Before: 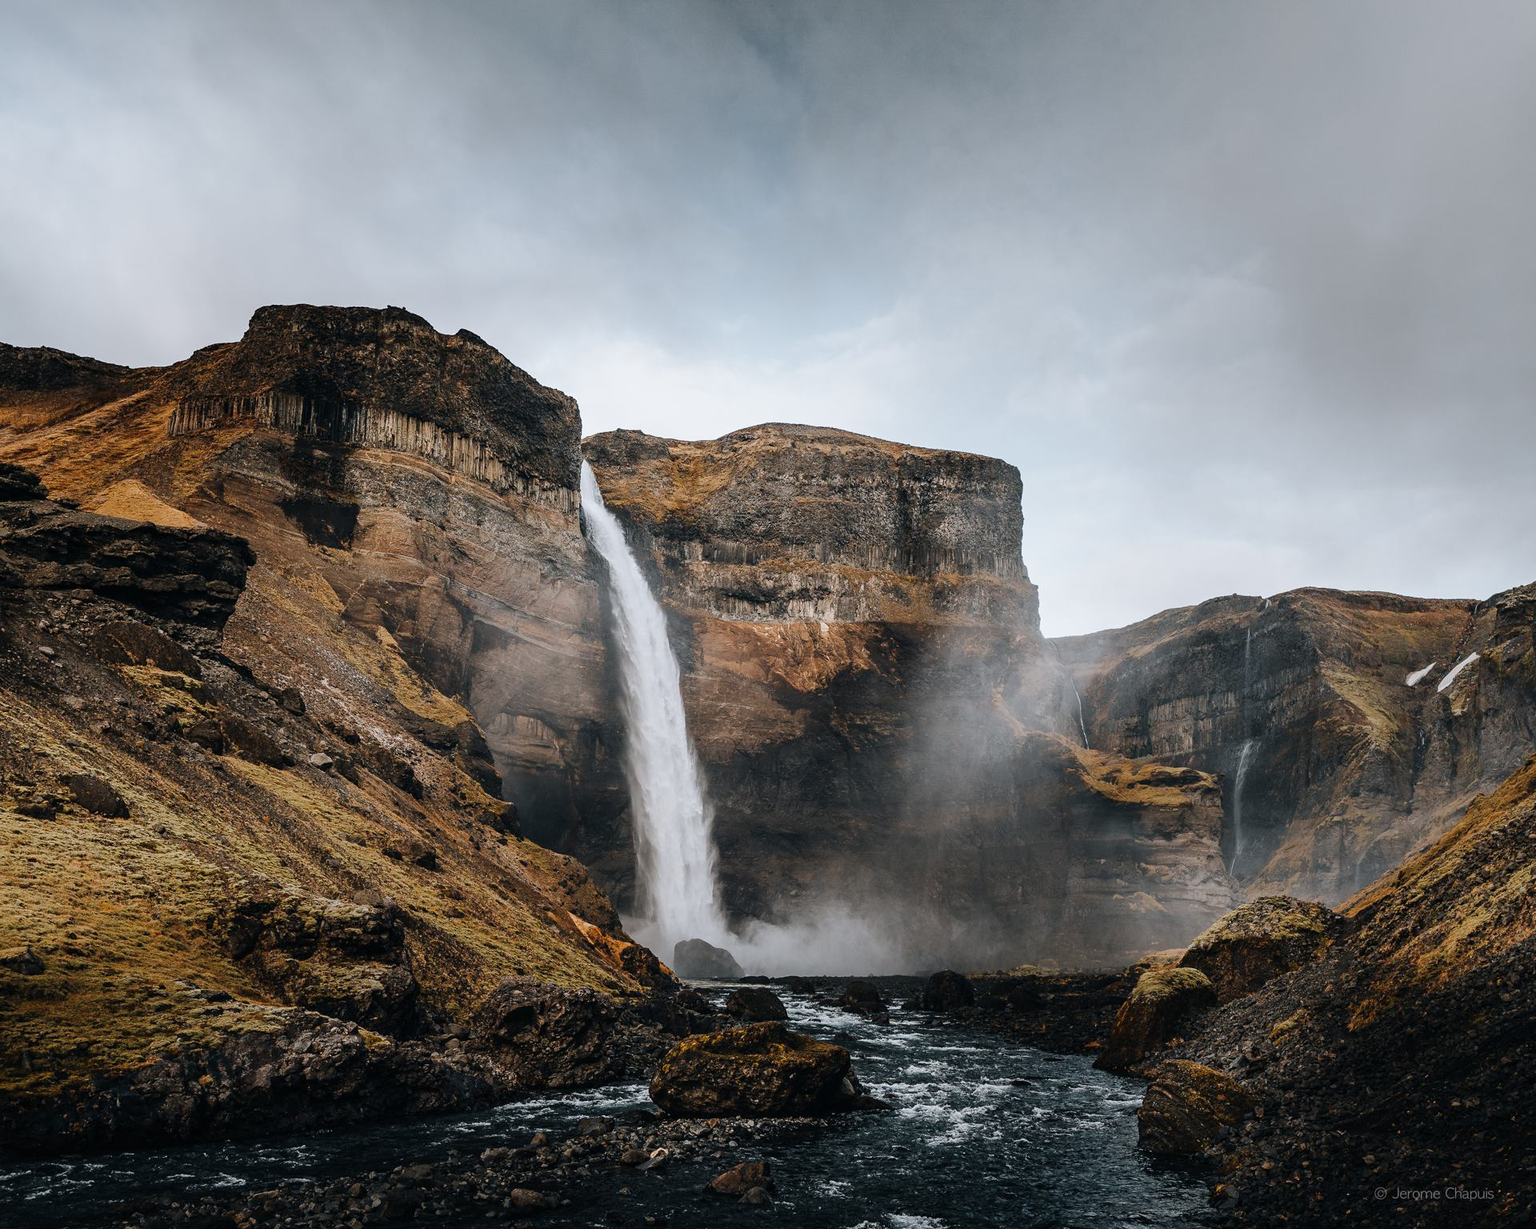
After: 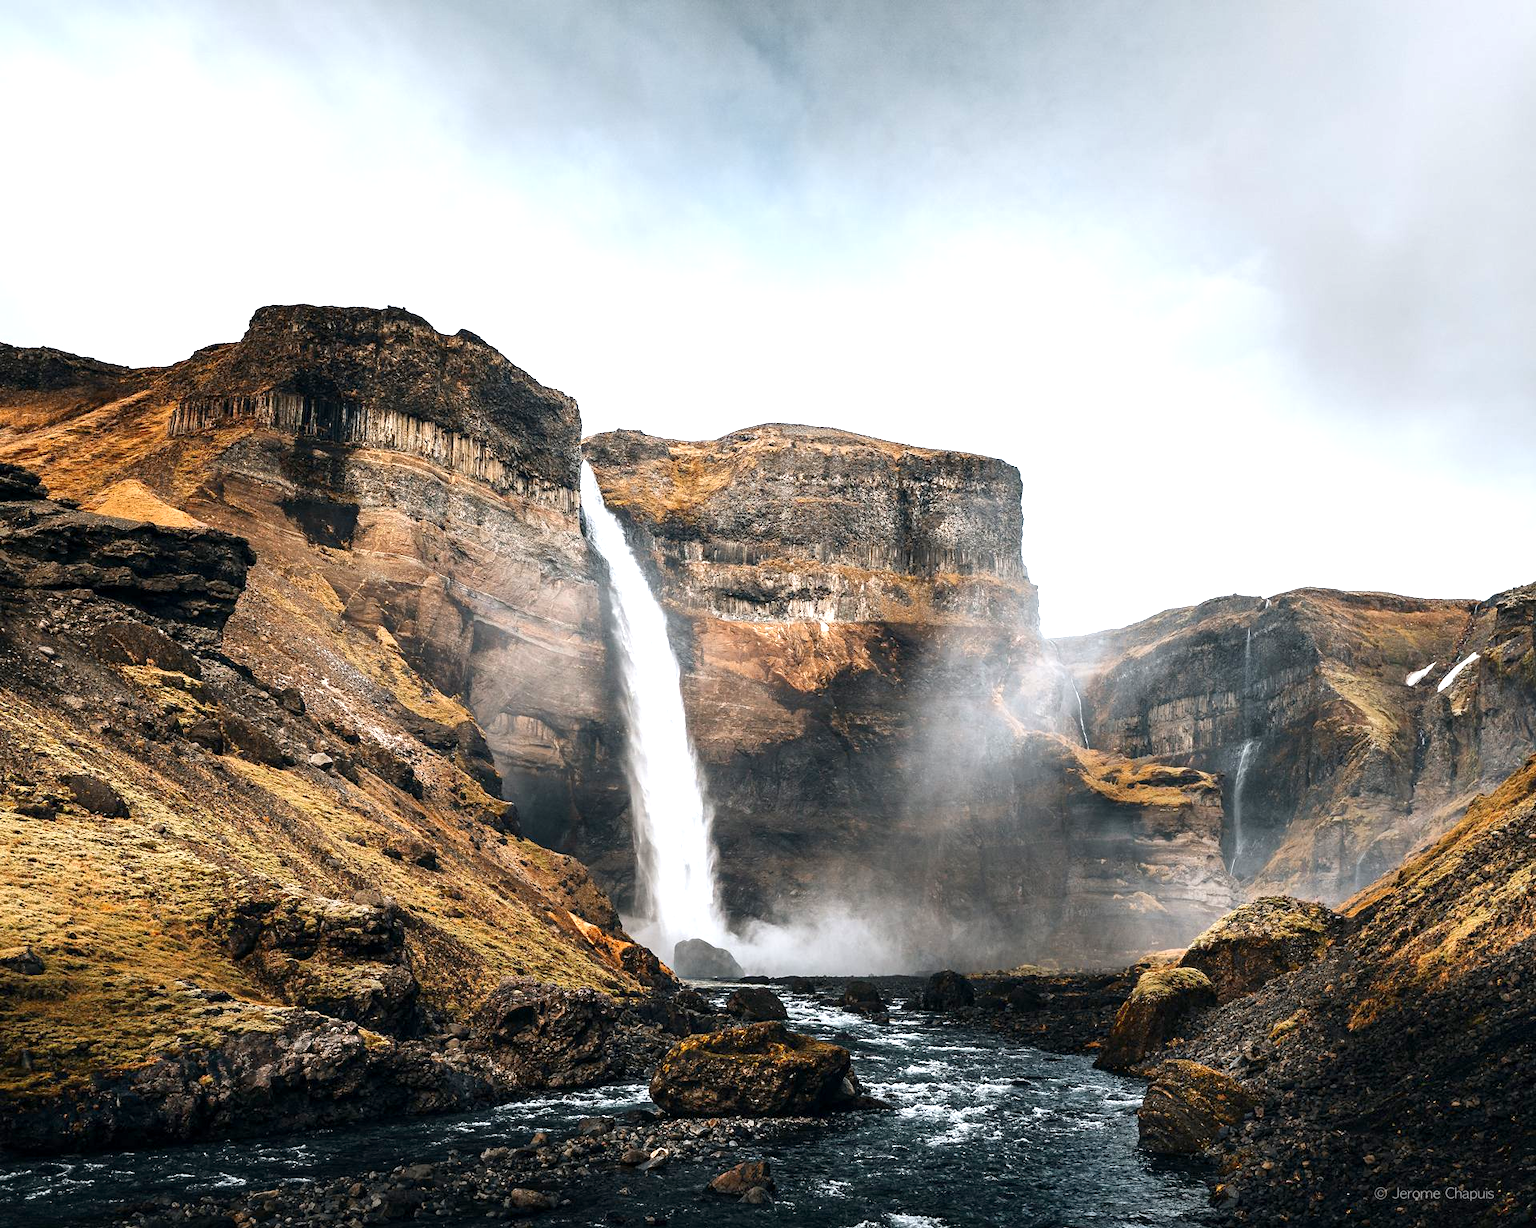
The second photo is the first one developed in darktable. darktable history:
exposure: black level correction 0.001, exposure 1.116 EV, compensate exposure bias true, compensate highlight preservation false
